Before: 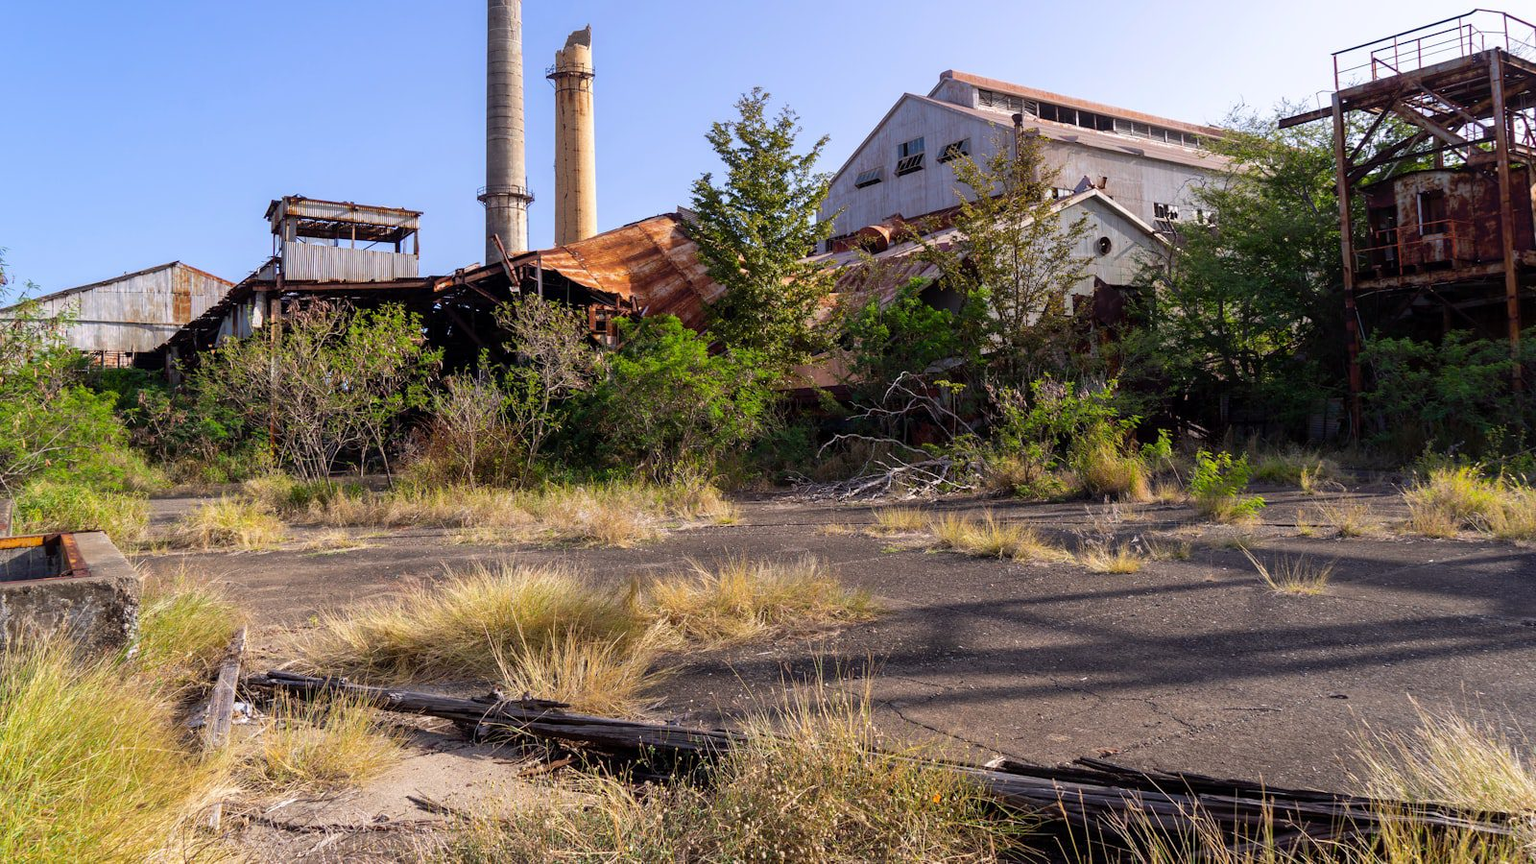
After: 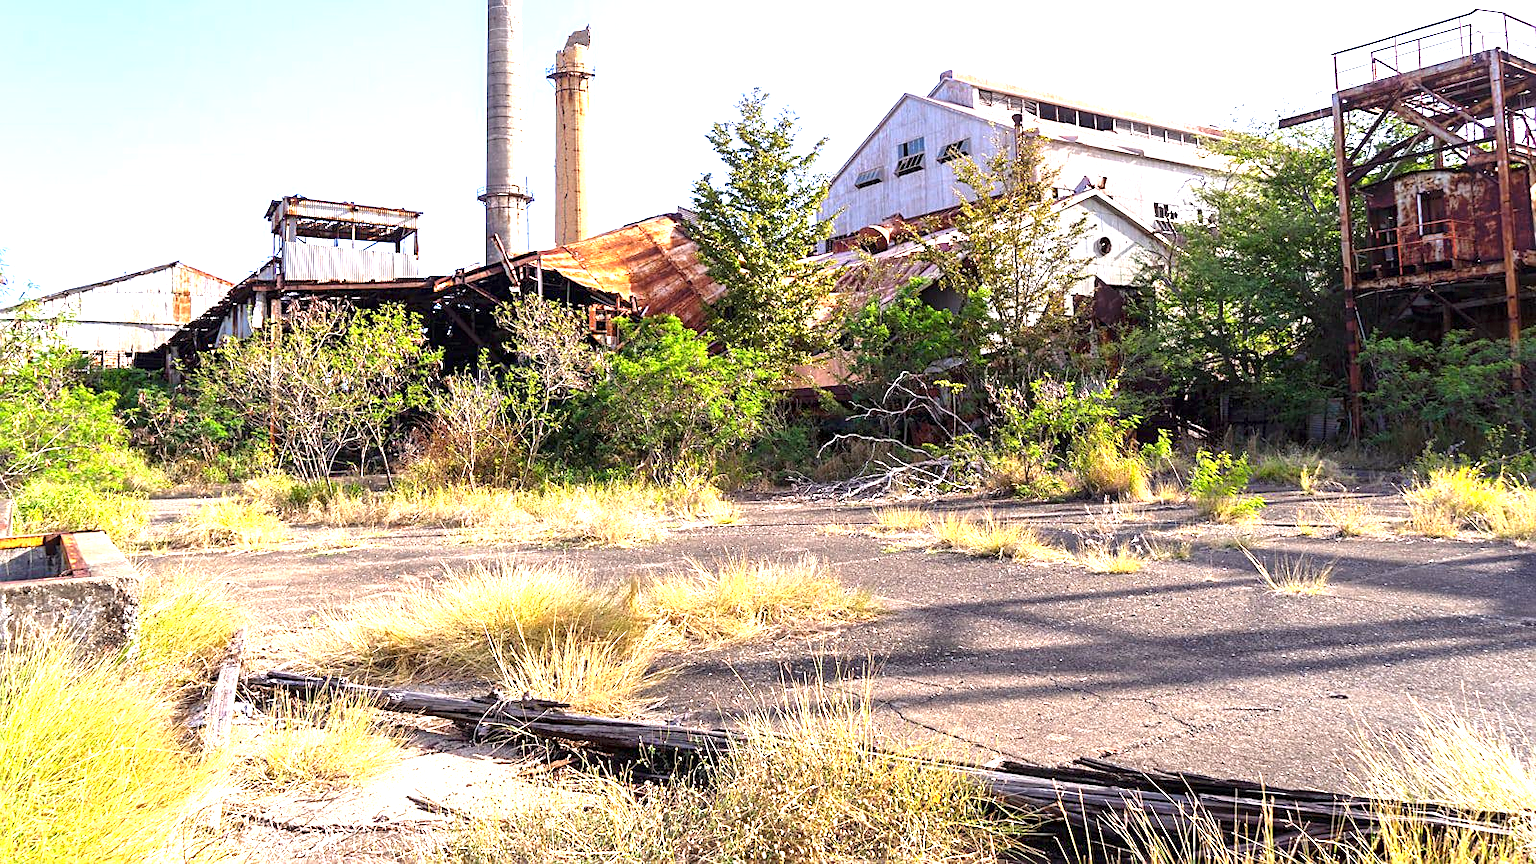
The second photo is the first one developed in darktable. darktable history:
shadows and highlights: radius 125.31, shadows 21.07, highlights -21.78, low approximation 0.01
sharpen: on, module defaults
exposure: black level correction 0, exposure 1.745 EV, compensate highlight preservation false
